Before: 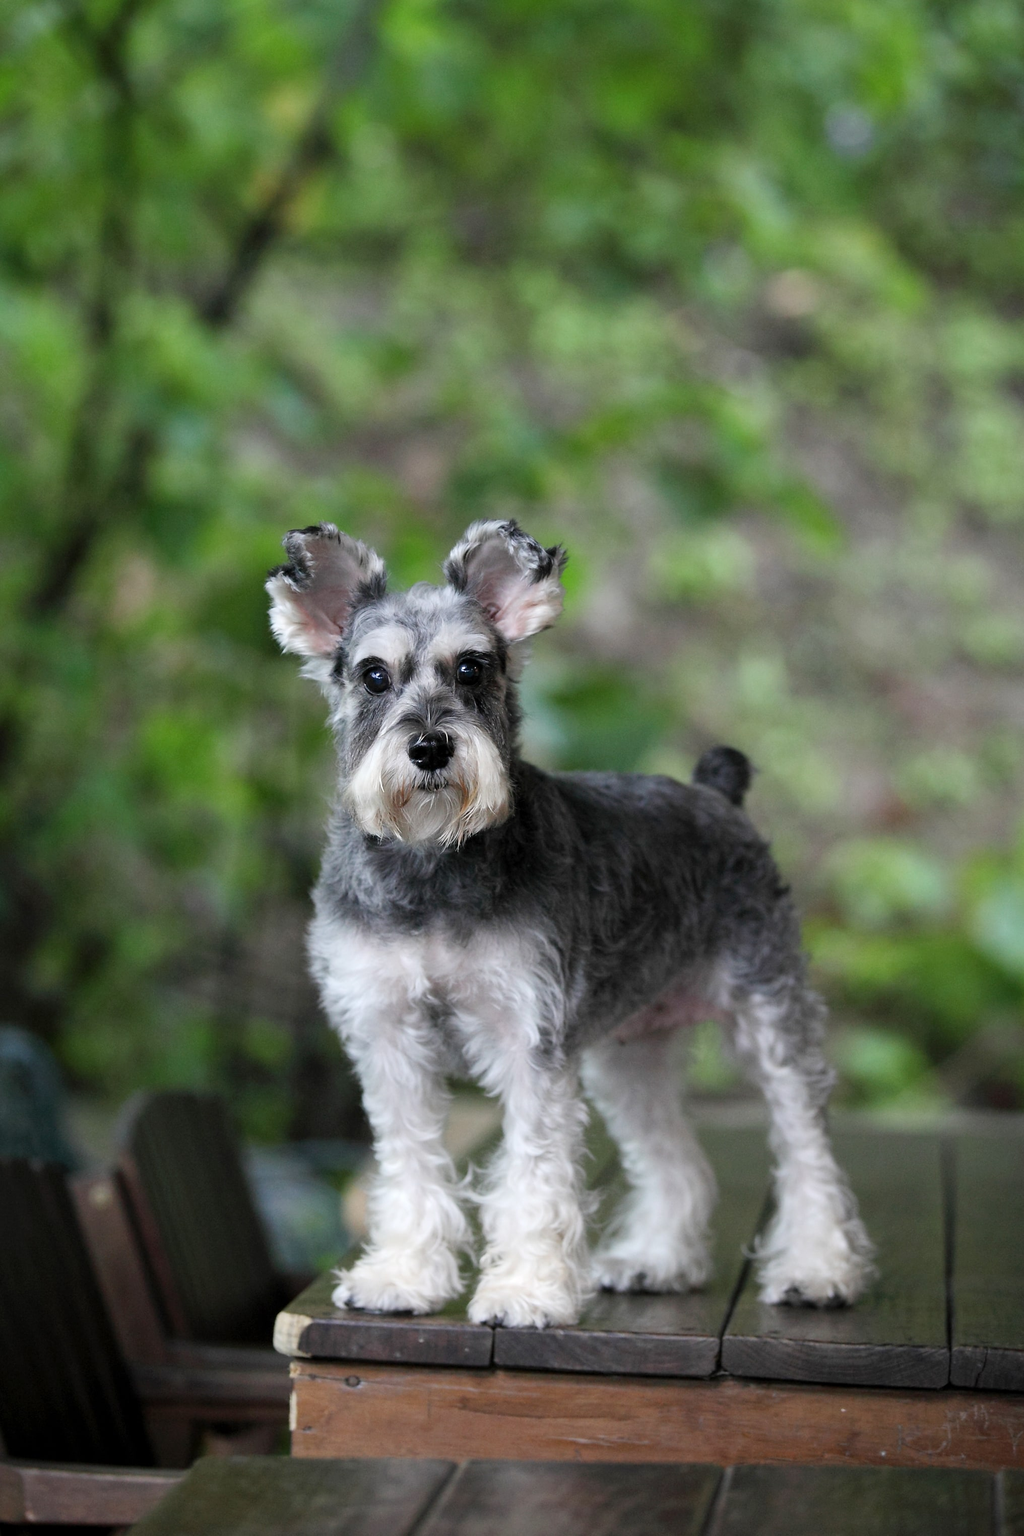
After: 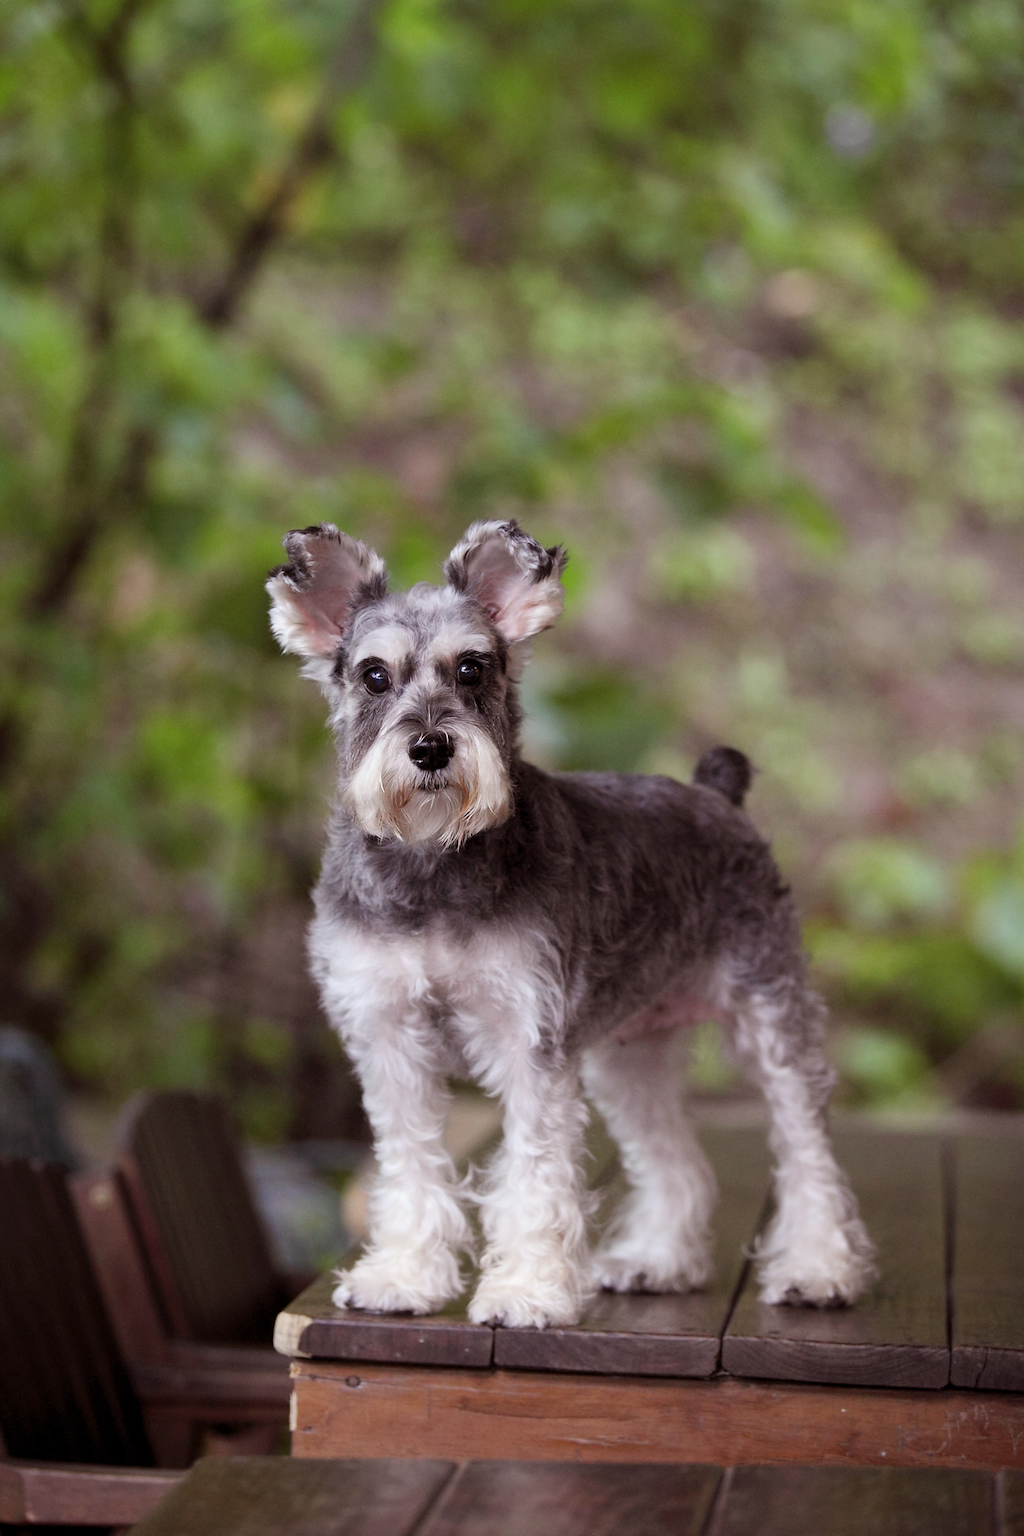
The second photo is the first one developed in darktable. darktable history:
exposure: exposure -0.116 EV, compensate exposure bias true, compensate highlight preservation false
rgb levels: mode RGB, independent channels, levels [[0, 0.474, 1], [0, 0.5, 1], [0, 0.5, 1]]
